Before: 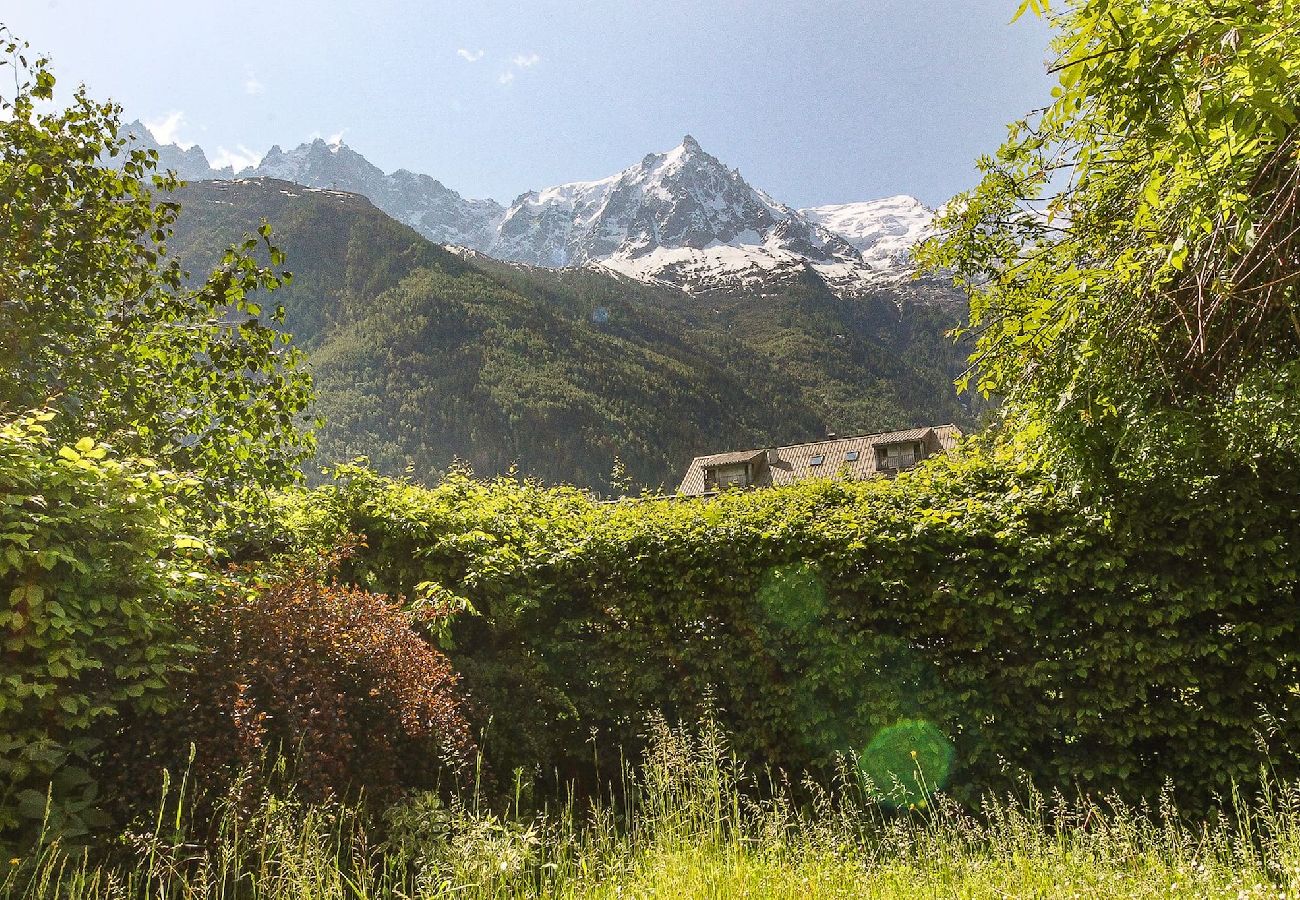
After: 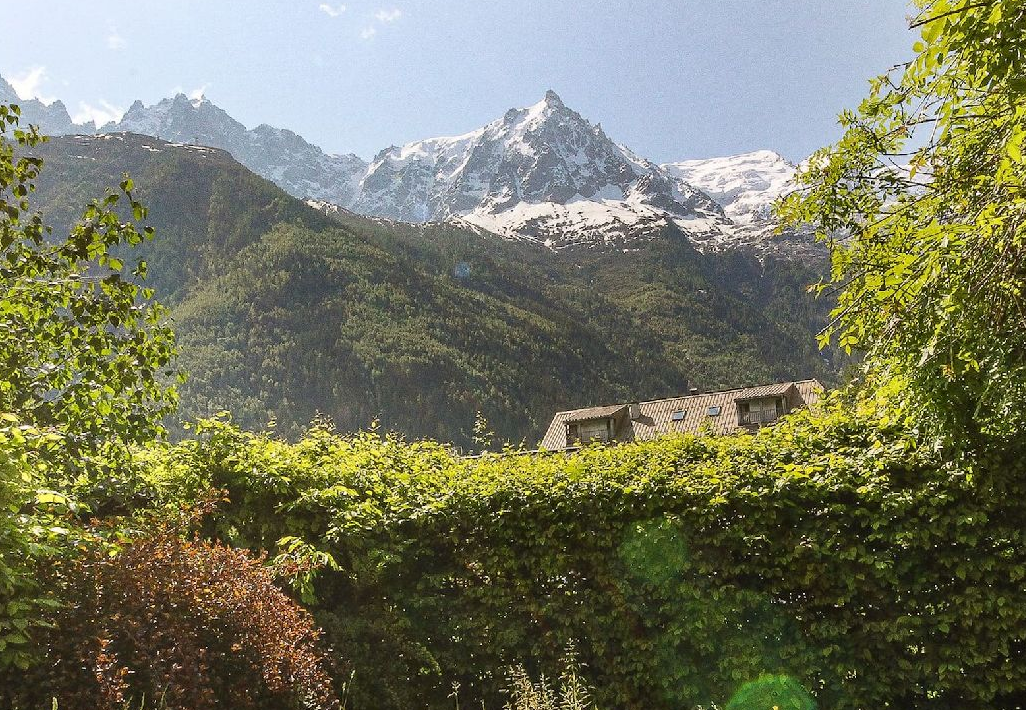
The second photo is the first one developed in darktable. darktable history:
crop and rotate: left 10.676%, top 5.006%, right 10.36%, bottom 16.054%
